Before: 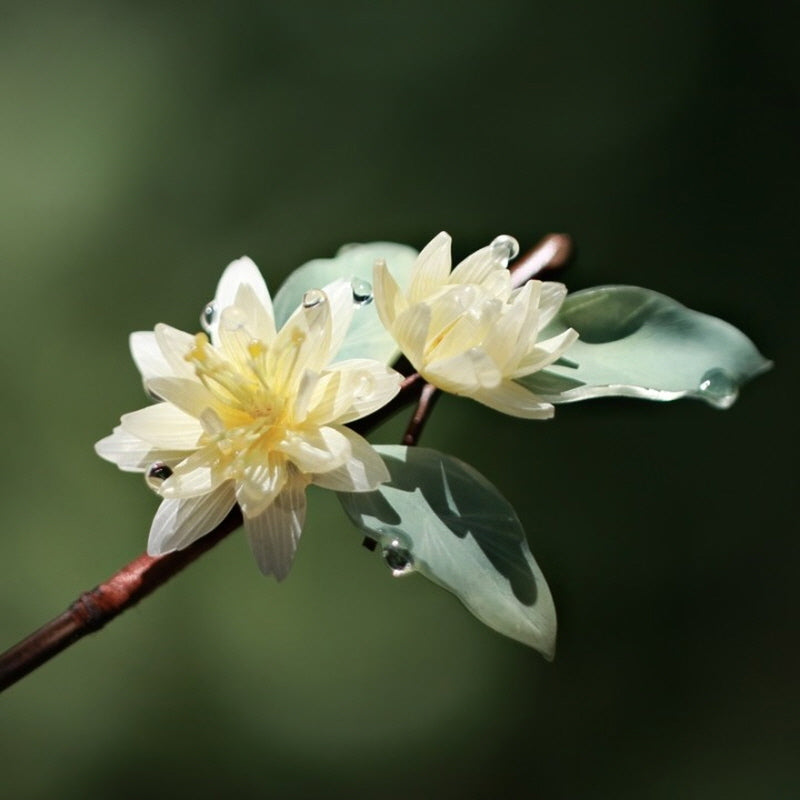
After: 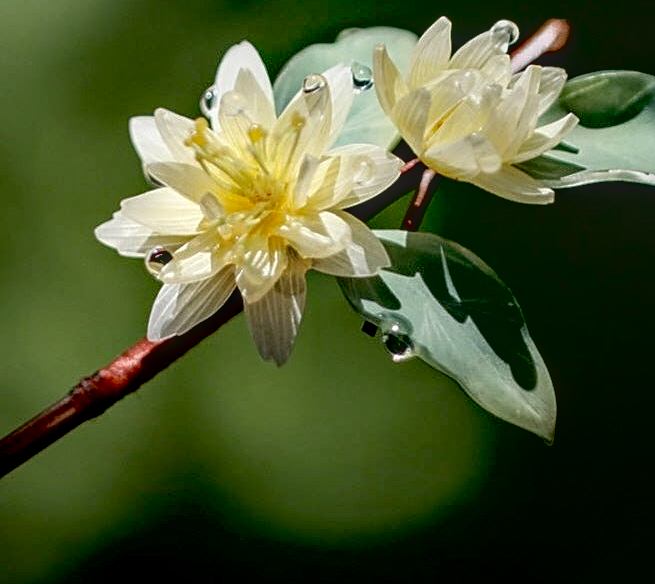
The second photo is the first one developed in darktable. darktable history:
crop: top 26.941%, right 18.036%
local contrast: highlights 5%, shadows 0%, detail 133%
contrast brightness saturation: contrast 0.044, saturation 0.066
sharpen: radius 1.982
exposure: black level correction 0.027, exposure 0.181 EV, compensate highlight preservation false
